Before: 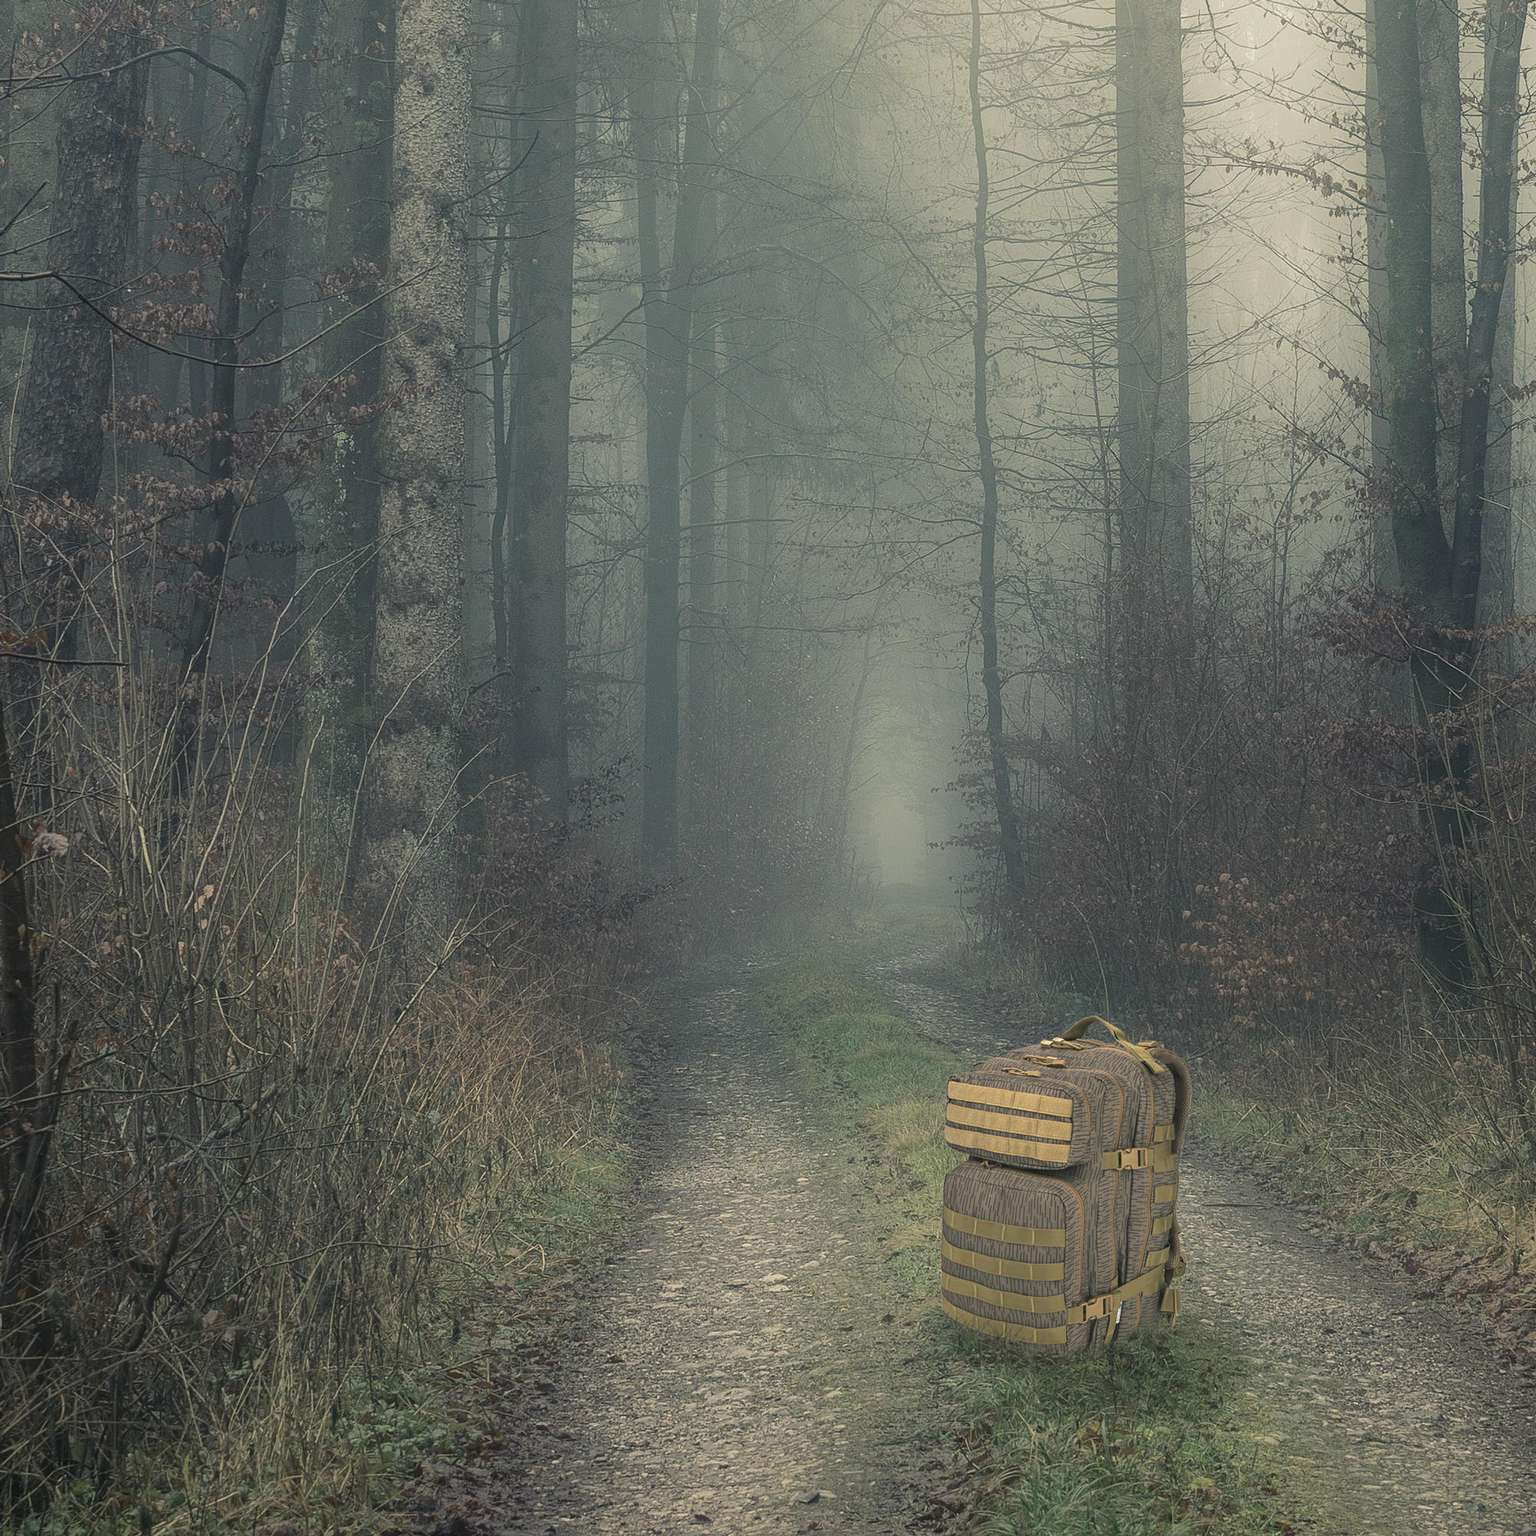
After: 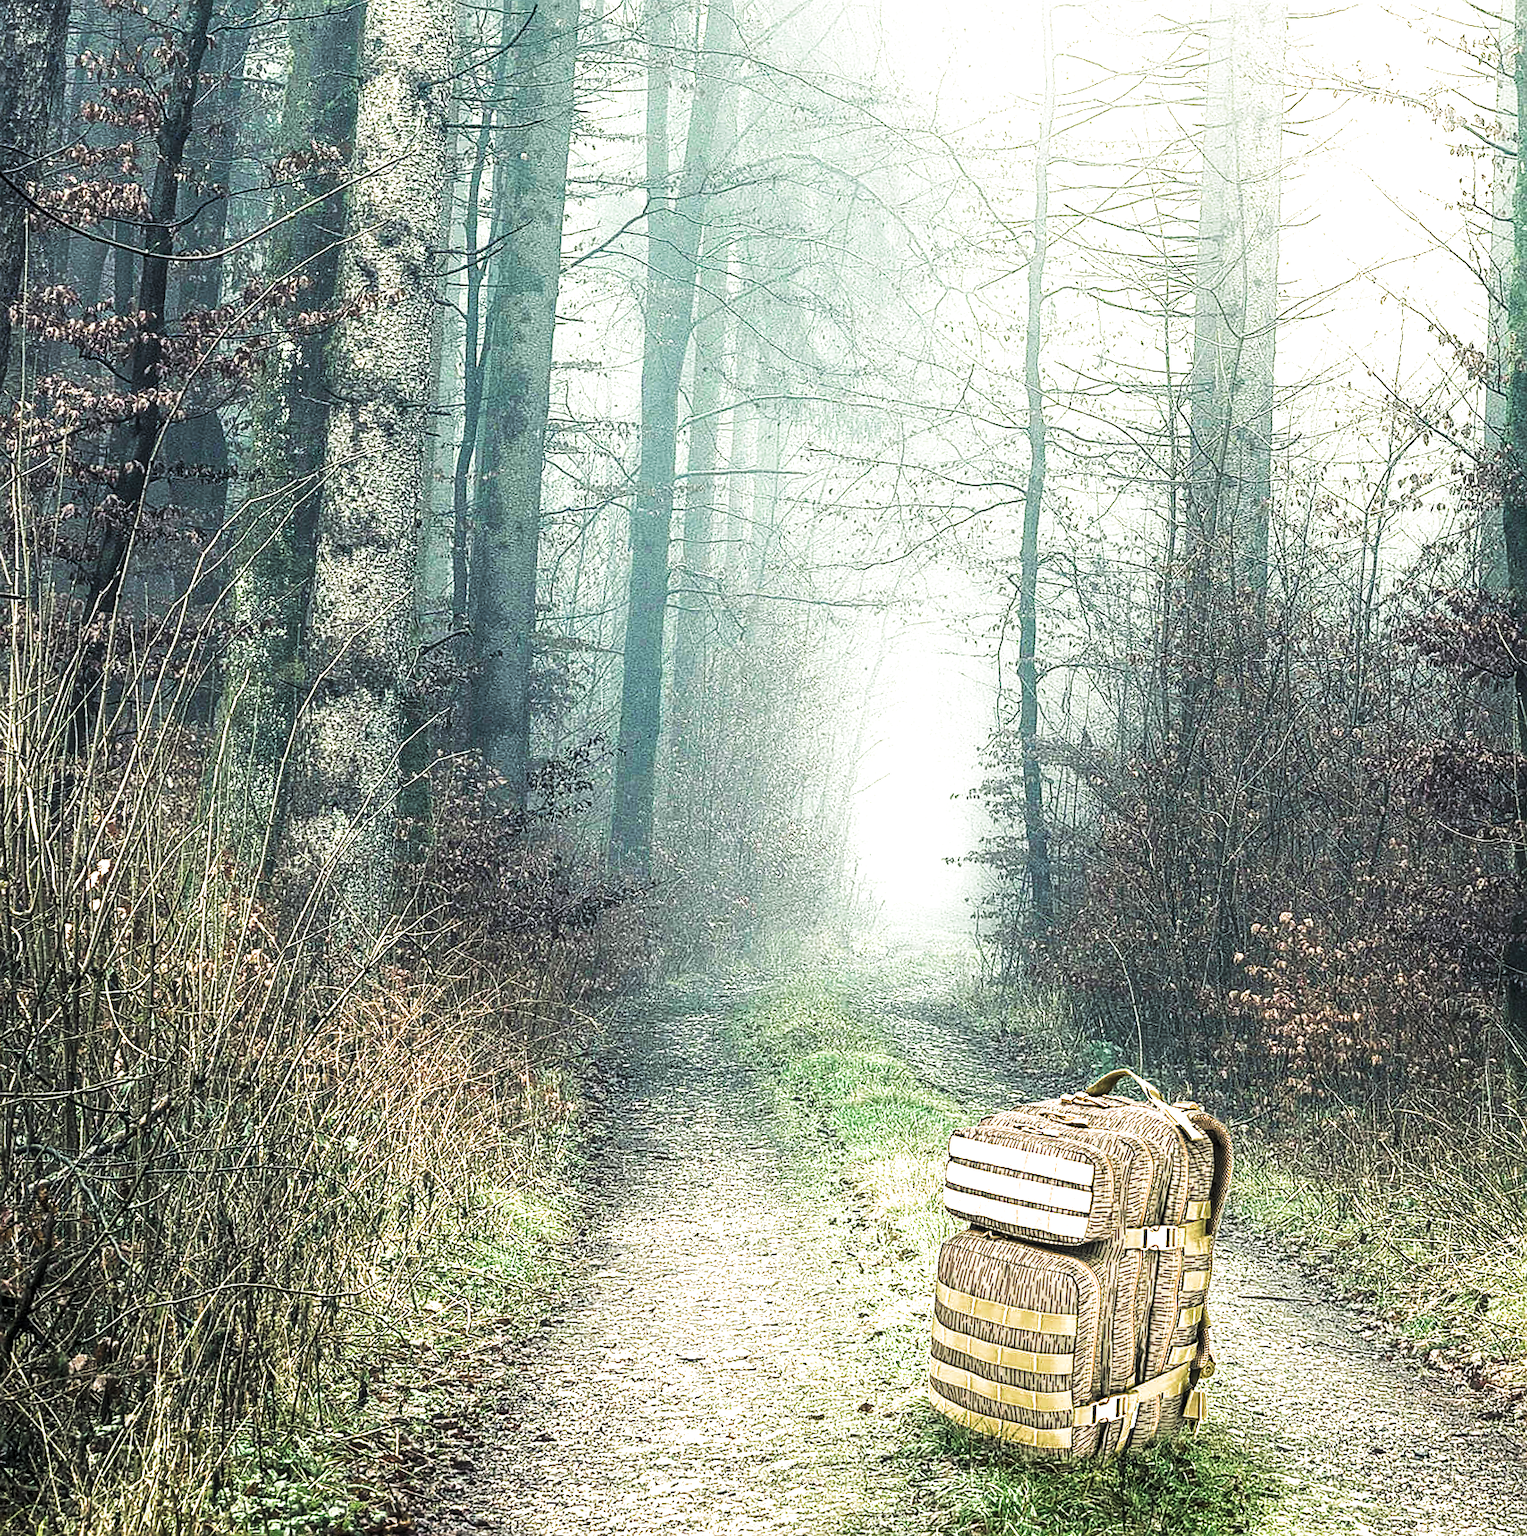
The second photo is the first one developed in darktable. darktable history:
sharpen: on, module defaults
exposure: black level correction 0, exposure 1.446 EV, compensate highlight preservation false
velvia: on, module defaults
local contrast: detail 142%
filmic rgb: black relative exposure -8.29 EV, white relative exposure 2.2 EV, threshold 3.01 EV, target white luminance 99.948%, hardness 7.13, latitude 74.69%, contrast 1.324, highlights saturation mix -2.29%, shadows ↔ highlights balance 30.13%, add noise in highlights 0.001, color science v3 (2019), use custom middle-gray values true, contrast in highlights soft, enable highlight reconstruction true
crop and rotate: angle -3.2°, left 5.11%, top 5.227%, right 4.786%, bottom 4.163%
tone curve: curves: ch0 [(0, 0) (0.56, 0.467) (0.846, 0.934) (1, 1)], preserve colors none
